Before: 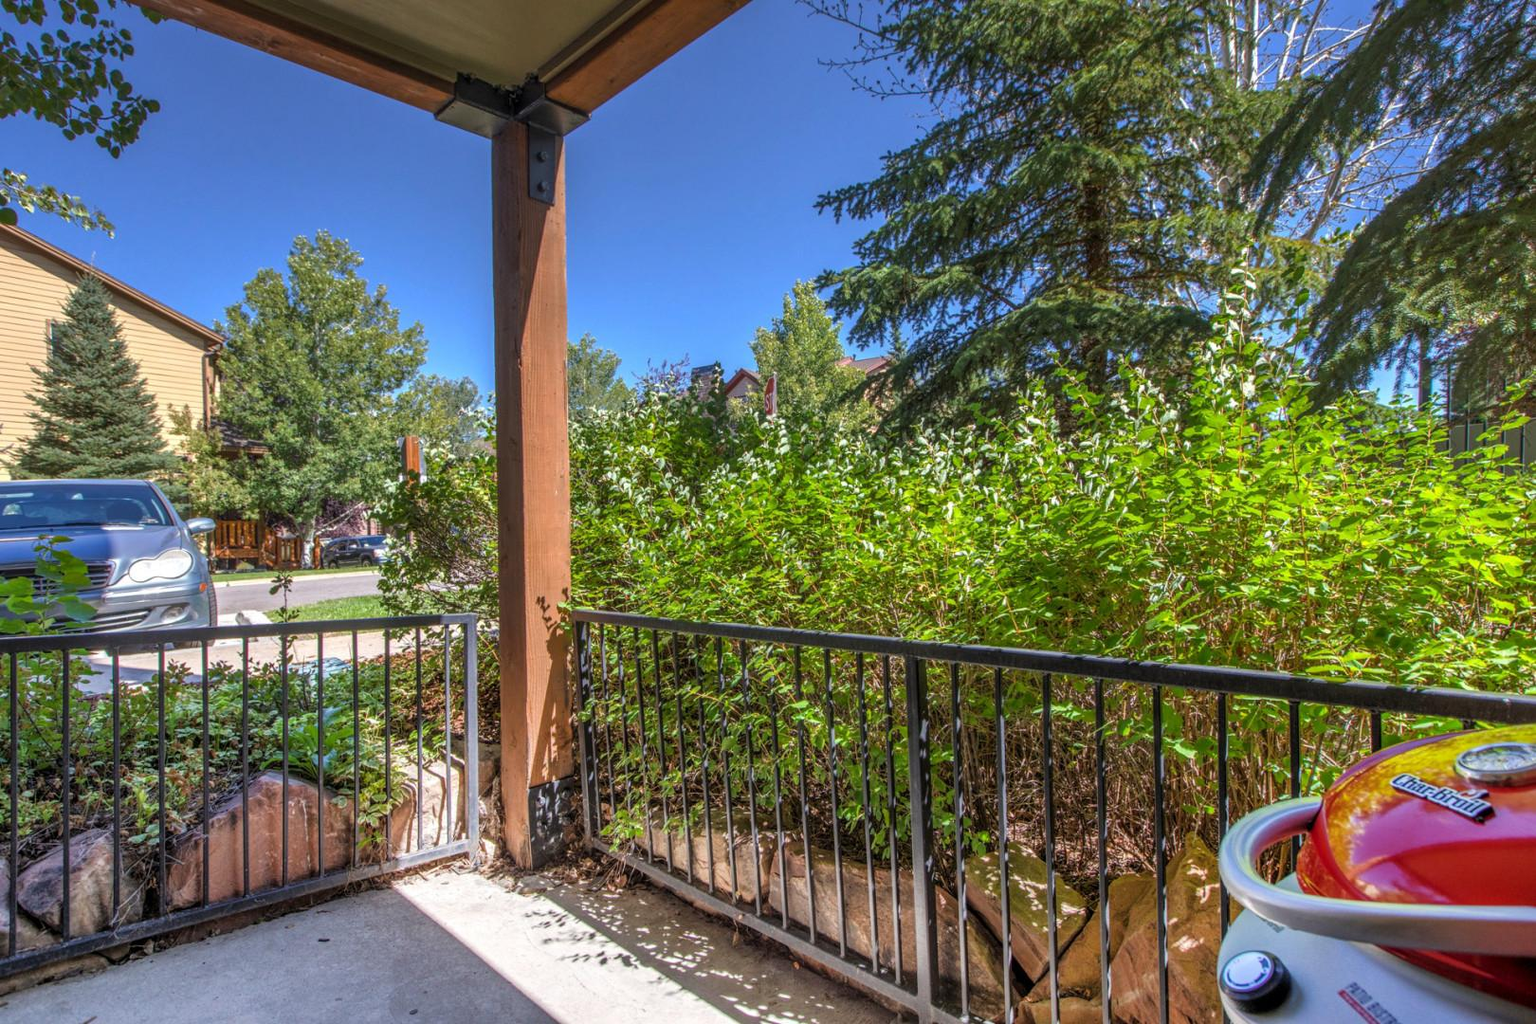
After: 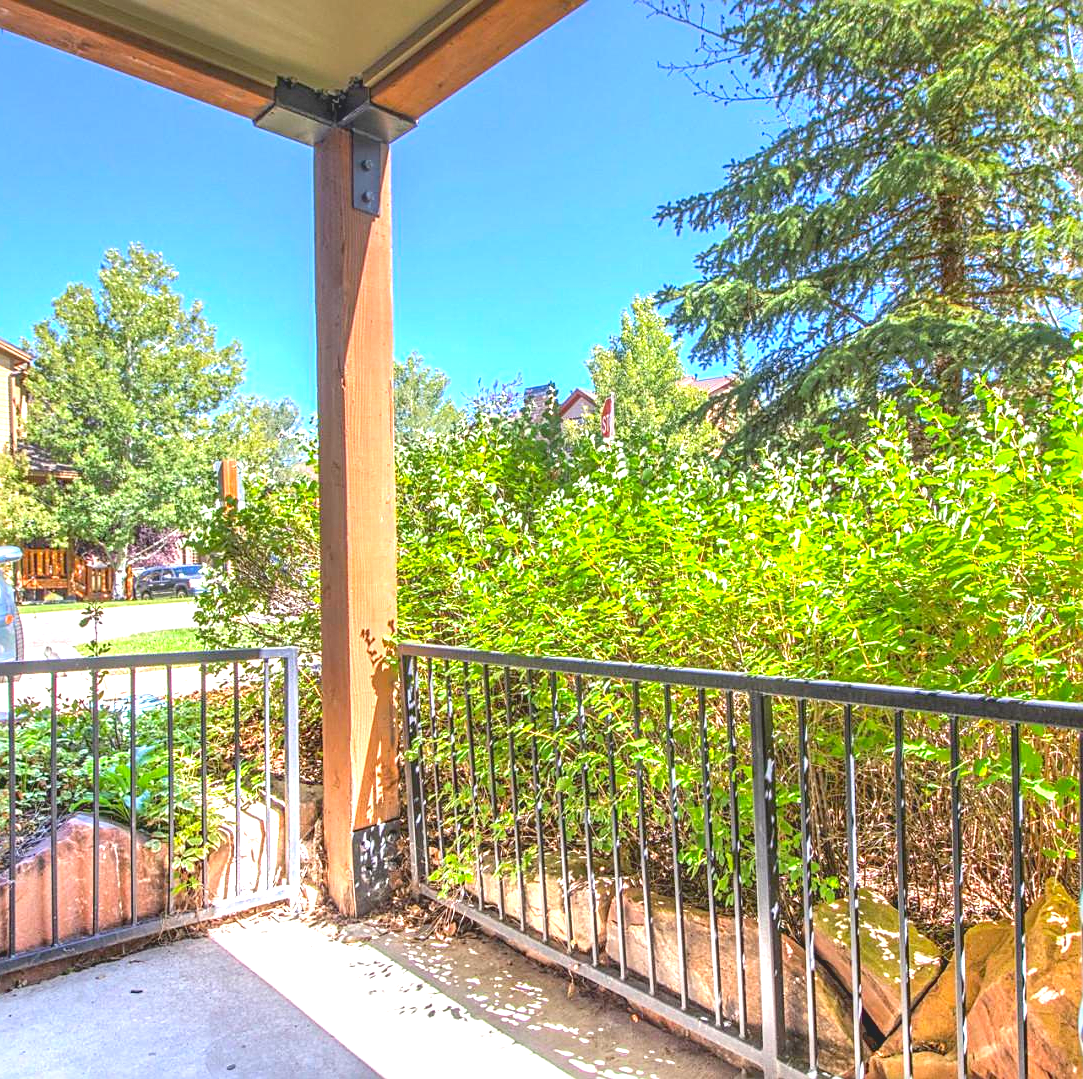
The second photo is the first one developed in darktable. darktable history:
sharpen: on, module defaults
crop and rotate: left 12.673%, right 20.442%
contrast brightness saturation: contrast -0.278
exposure: black level correction 0.001, exposure 1.989 EV, compensate exposure bias true, compensate highlight preservation false
